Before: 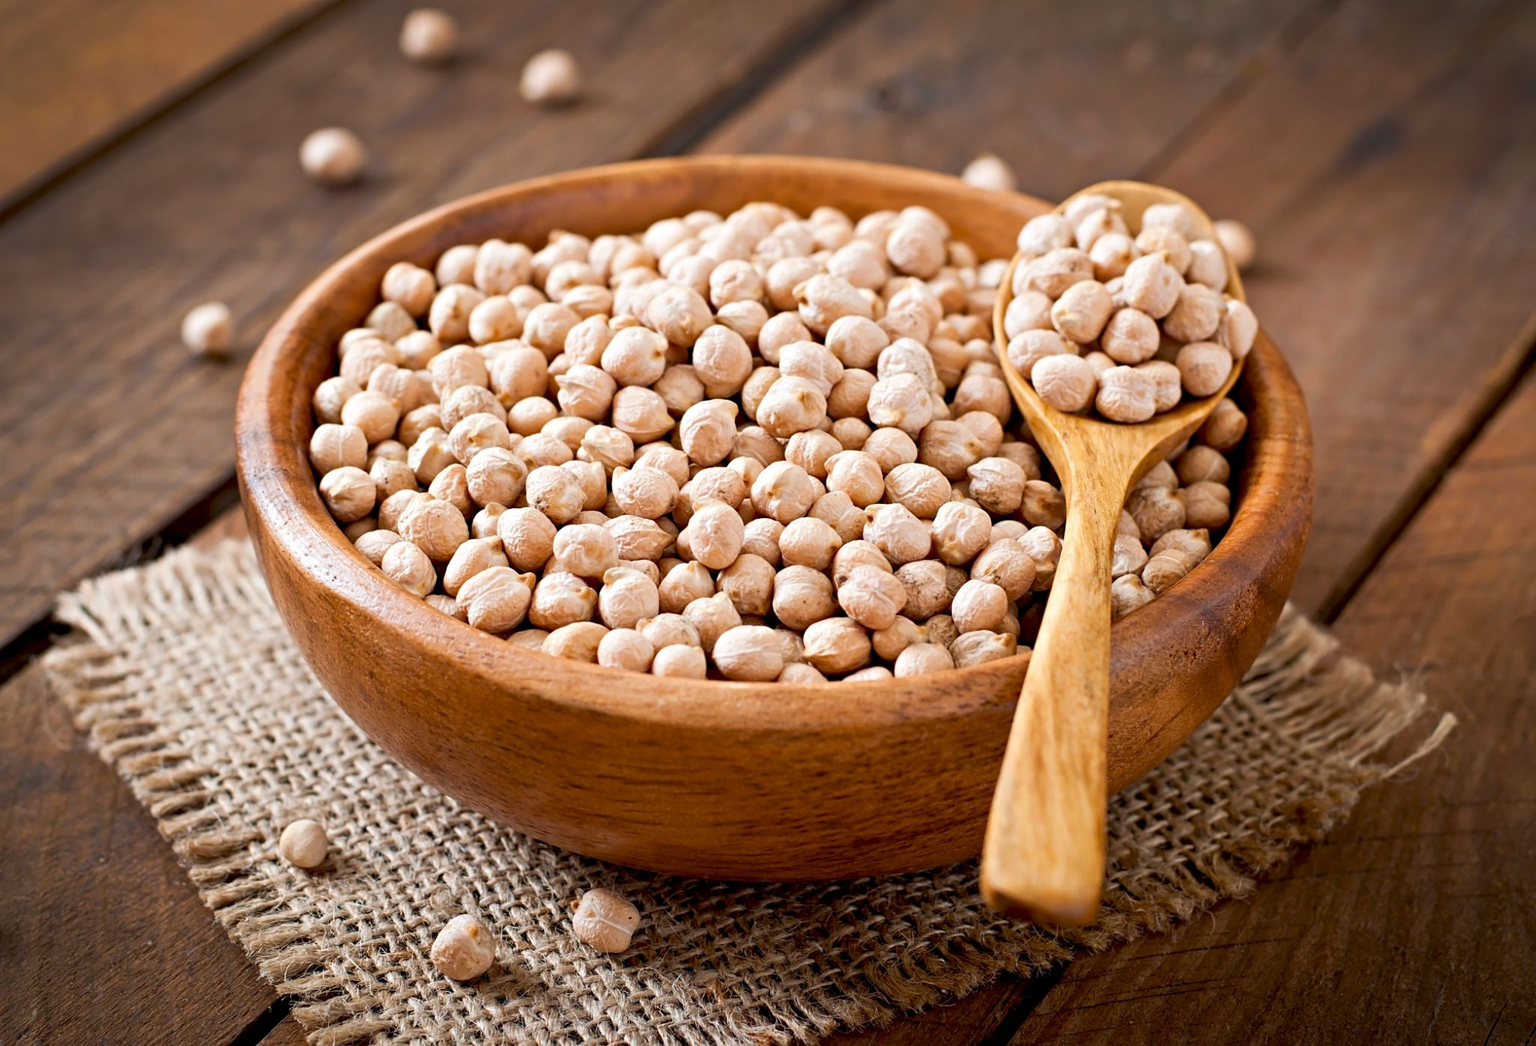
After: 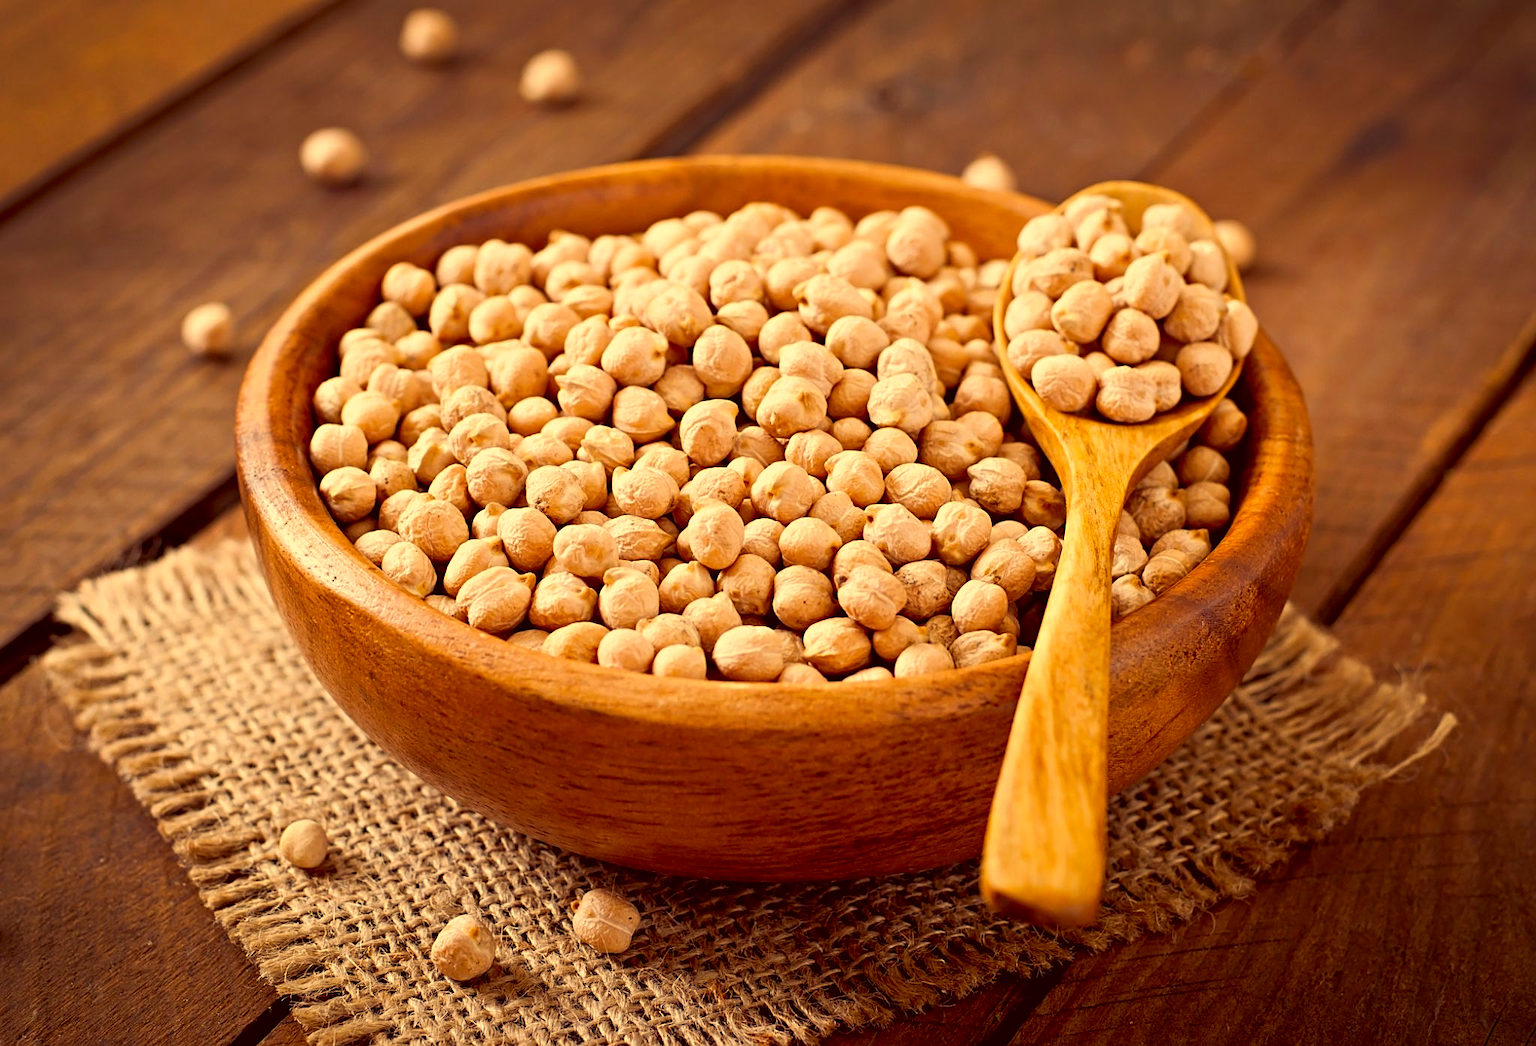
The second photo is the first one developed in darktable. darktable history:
rgb levels: preserve colors max RGB
sharpen: radius 1.272, amount 0.305, threshold 0
color correction: highlights a* 10.12, highlights b* 39.04, shadows a* 14.62, shadows b* 3.37
